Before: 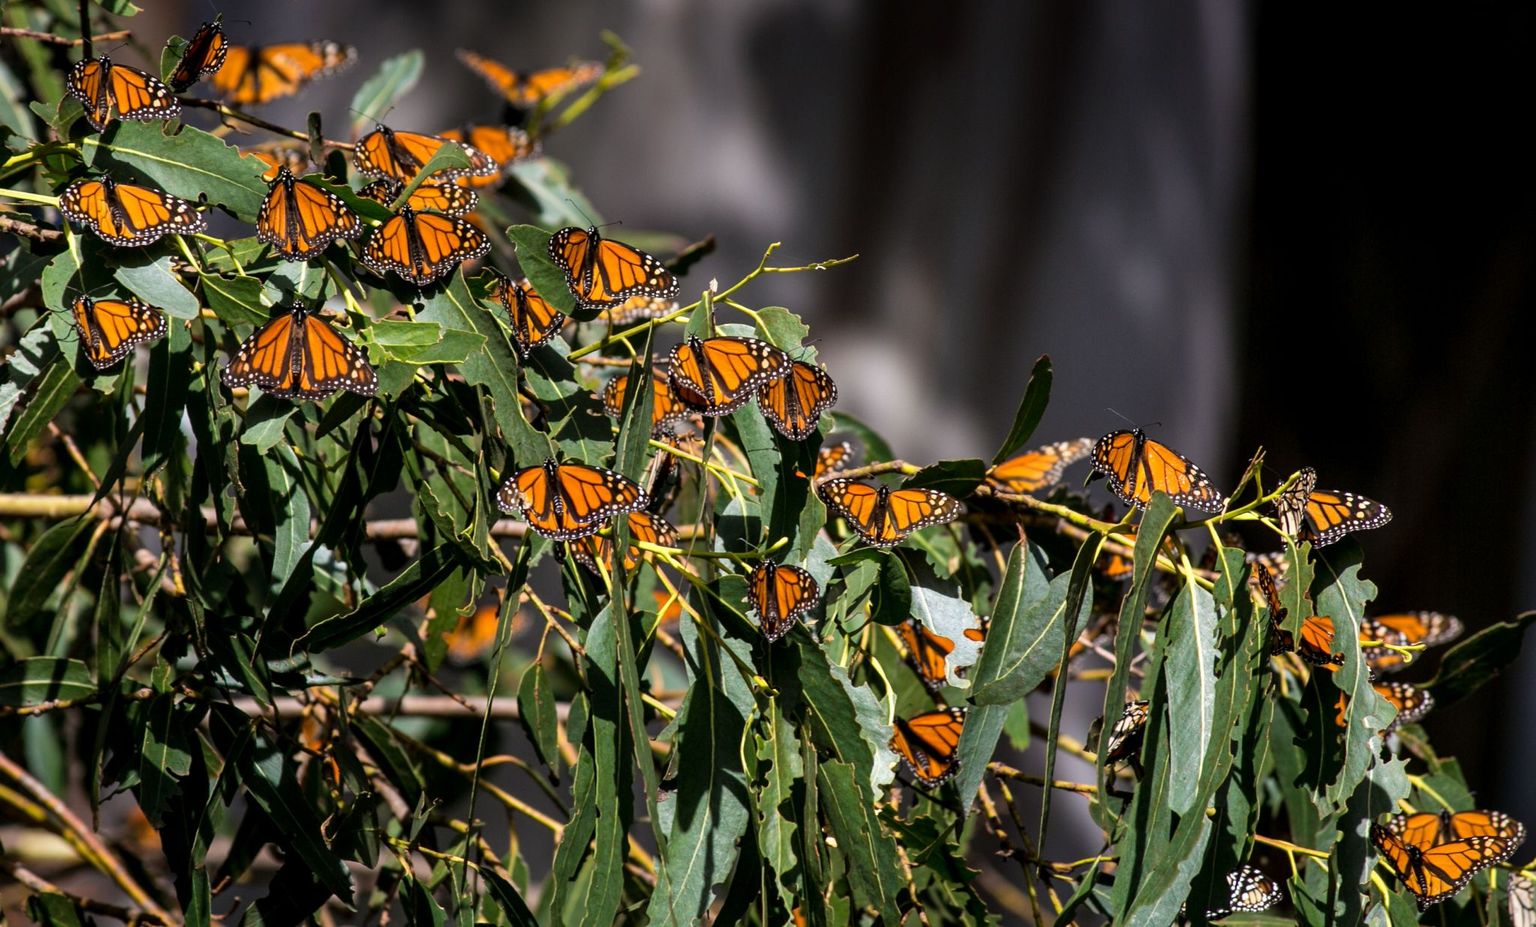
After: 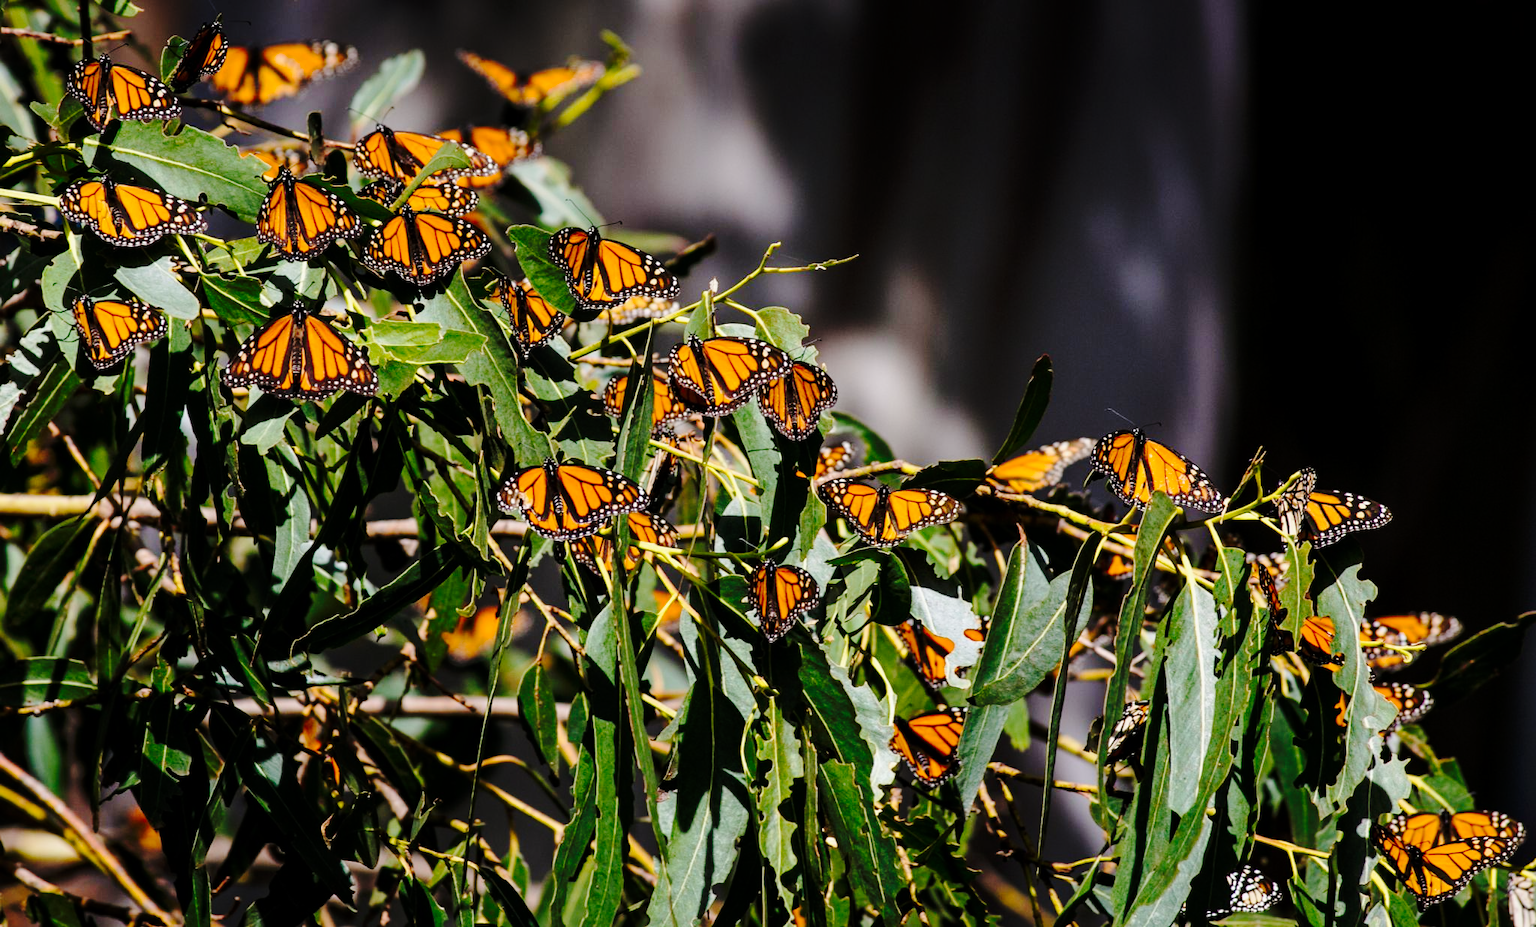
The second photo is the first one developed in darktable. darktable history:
tone curve: curves: ch0 [(0, 0) (0.094, 0.039) (0.243, 0.155) (0.411, 0.482) (0.479, 0.583) (0.654, 0.742) (0.793, 0.851) (0.994, 0.974)]; ch1 [(0, 0) (0.161, 0.092) (0.35, 0.33) (0.392, 0.392) (0.456, 0.456) (0.505, 0.502) (0.537, 0.518) (0.553, 0.53) (0.573, 0.569) (0.718, 0.718) (1, 1)]; ch2 [(0, 0) (0.346, 0.362) (0.411, 0.412) (0.502, 0.502) (0.531, 0.521) (0.576, 0.553) (0.615, 0.621) (1, 1)], preserve colors none
